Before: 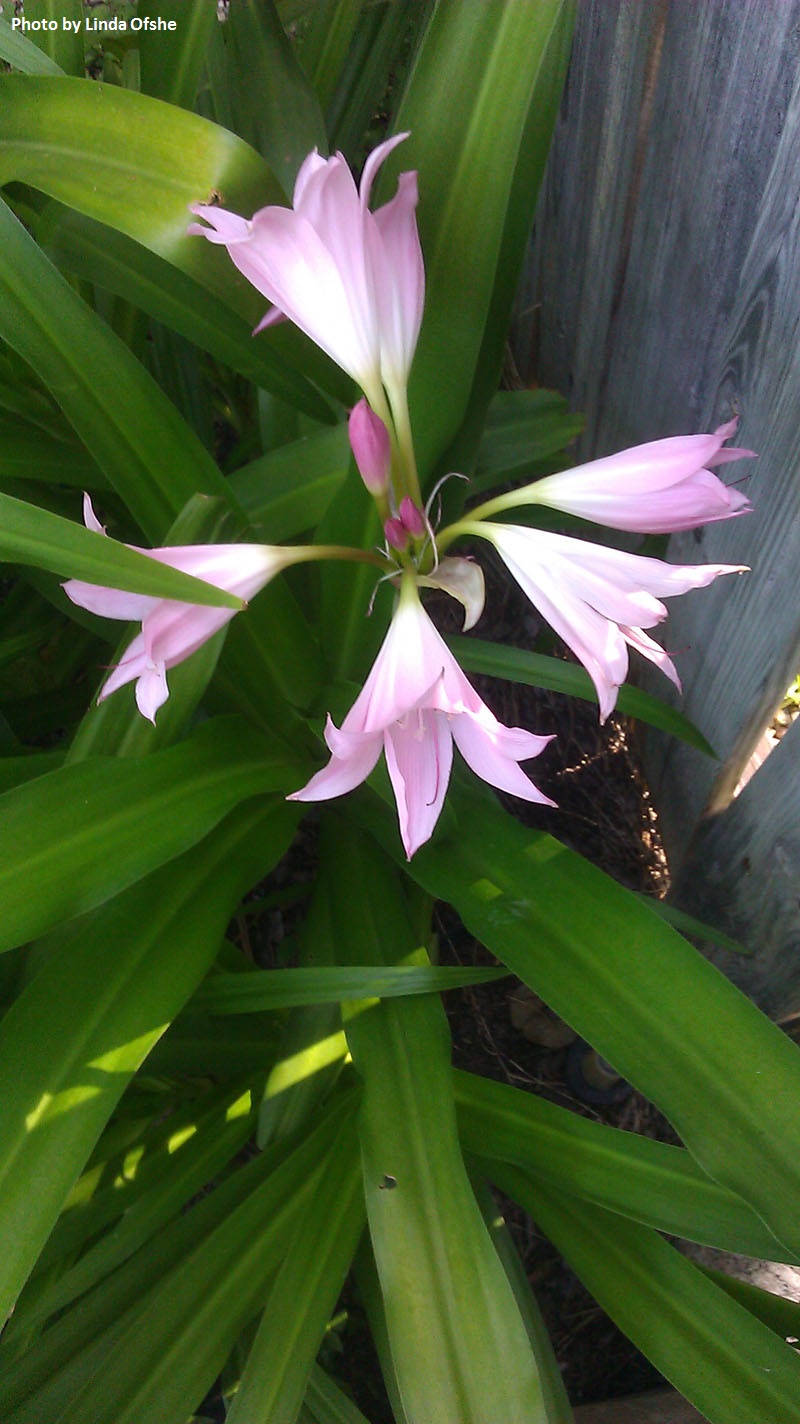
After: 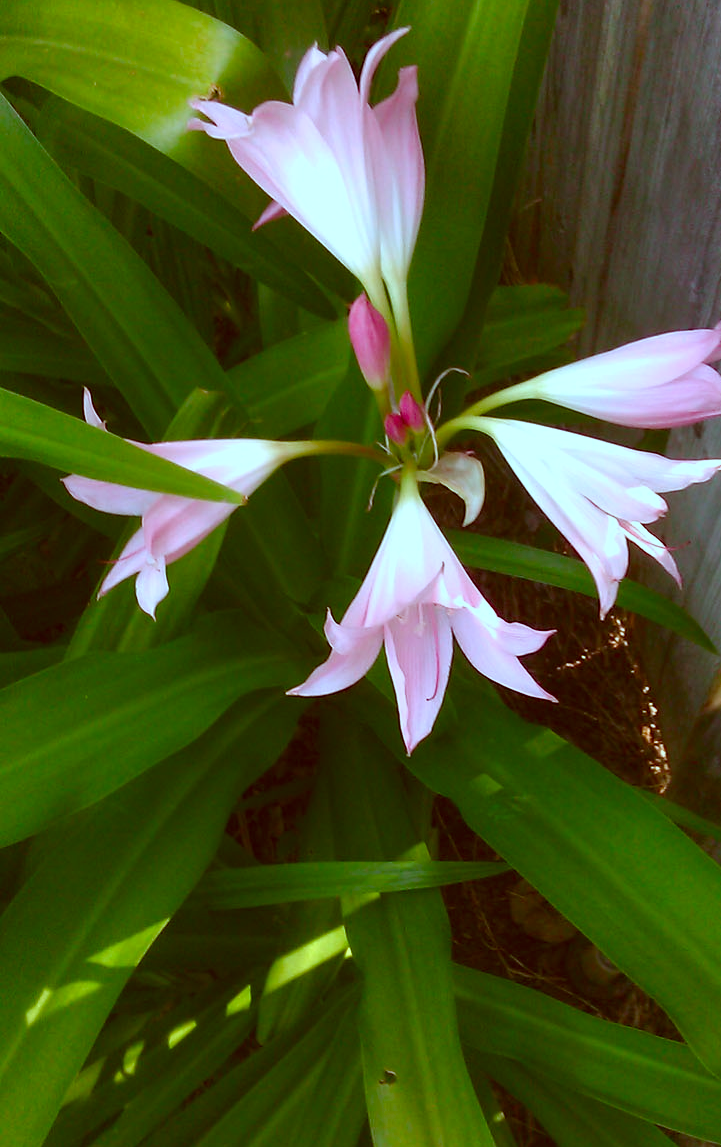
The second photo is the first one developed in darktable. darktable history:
color balance rgb: perceptual saturation grading › global saturation 20%, perceptual saturation grading › highlights -25.682%, perceptual saturation grading › shadows 49.911%
crop: top 7.425%, right 9.845%, bottom 11.967%
color correction: highlights a* -14.49, highlights b* -16.08, shadows a* 10.59, shadows b* 29.53
